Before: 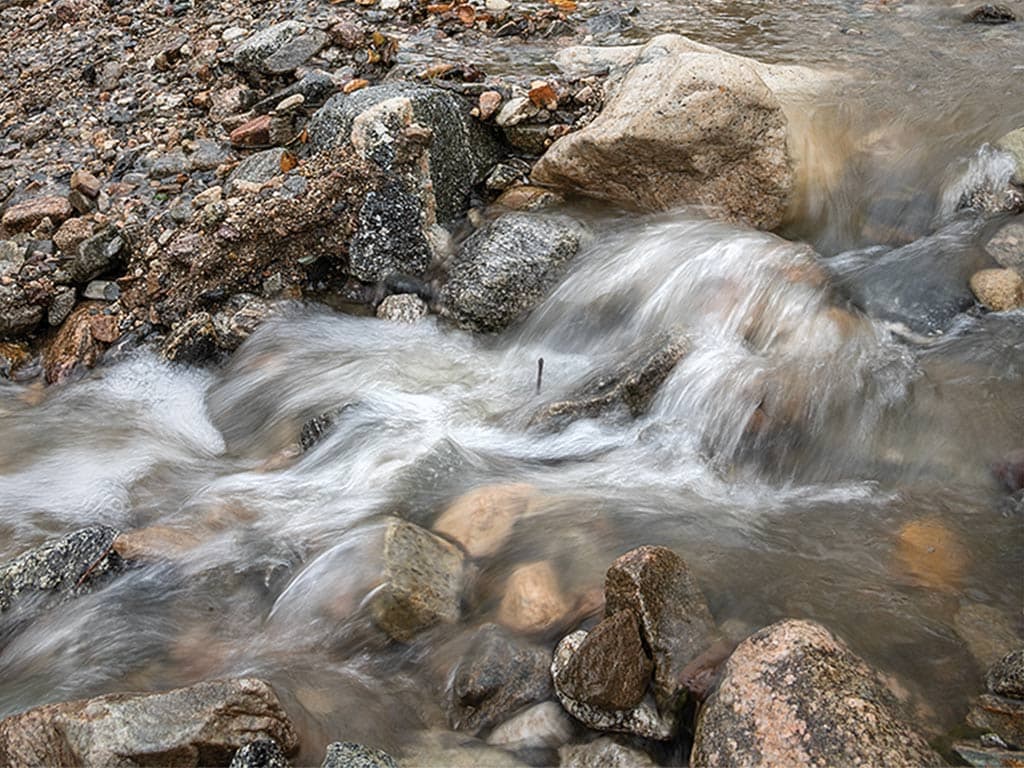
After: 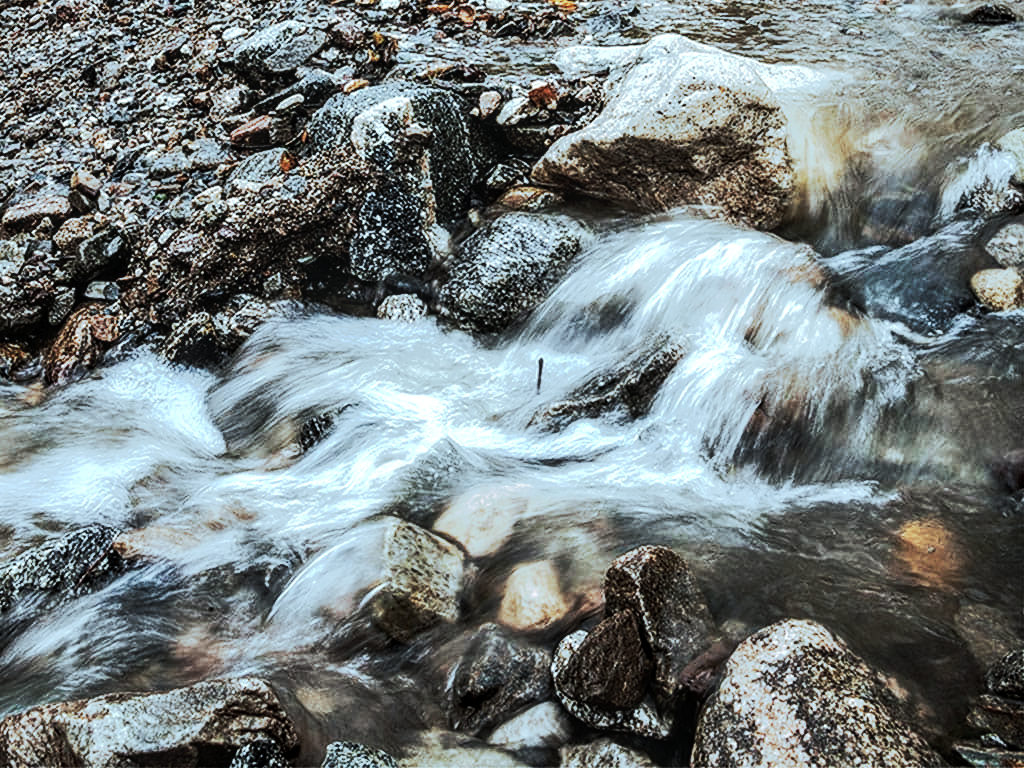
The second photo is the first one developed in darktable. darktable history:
color correction: highlights a* -12.64, highlights b* -18.1, saturation 0.7
tone curve: curves: ch0 [(0, 0) (0.003, 0.005) (0.011, 0.007) (0.025, 0.009) (0.044, 0.013) (0.069, 0.017) (0.1, 0.02) (0.136, 0.029) (0.177, 0.052) (0.224, 0.086) (0.277, 0.129) (0.335, 0.188) (0.399, 0.256) (0.468, 0.361) (0.543, 0.526) (0.623, 0.696) (0.709, 0.784) (0.801, 0.85) (0.898, 0.882) (1, 1)], preserve colors none
local contrast: on, module defaults
tone equalizer: -8 EV -0.417 EV, -7 EV -0.389 EV, -6 EV -0.333 EV, -5 EV -0.222 EV, -3 EV 0.222 EV, -2 EV 0.333 EV, -1 EV 0.389 EV, +0 EV 0.417 EV, edges refinement/feathering 500, mask exposure compensation -1.57 EV, preserve details no
